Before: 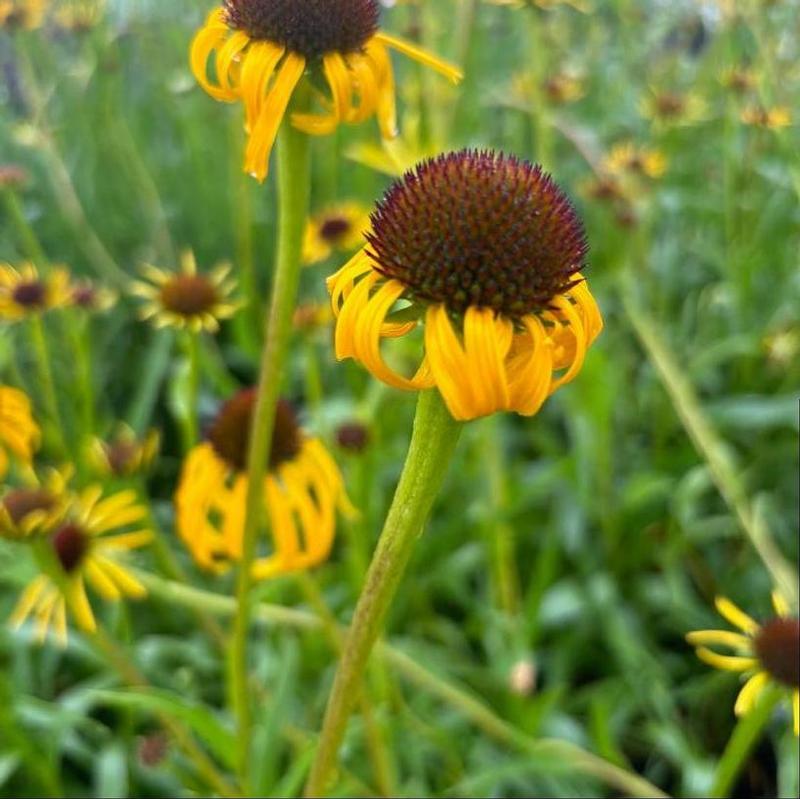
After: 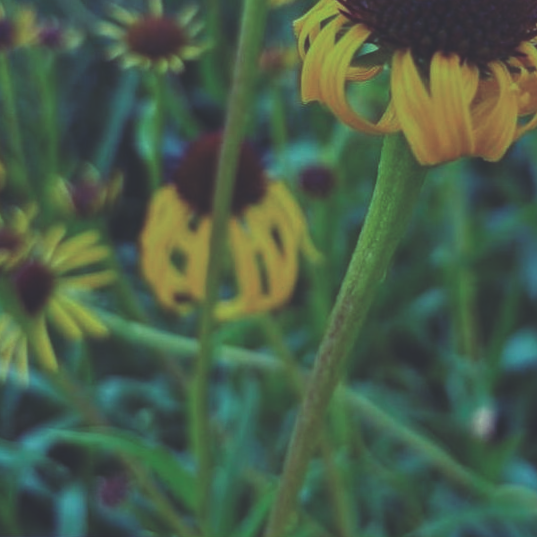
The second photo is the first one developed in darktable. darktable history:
exposure: black level correction 0, exposure -0.721 EV, compensate highlight preservation false
crop and rotate: angle -0.82°, left 3.85%, top 31.828%, right 27.992%
rgb curve: curves: ch0 [(0, 0.186) (0.314, 0.284) (0.576, 0.466) (0.805, 0.691) (0.936, 0.886)]; ch1 [(0, 0.186) (0.314, 0.284) (0.581, 0.534) (0.771, 0.746) (0.936, 0.958)]; ch2 [(0, 0.216) (0.275, 0.39) (1, 1)], mode RGB, independent channels, compensate middle gray true, preserve colors none
tone equalizer: on, module defaults
